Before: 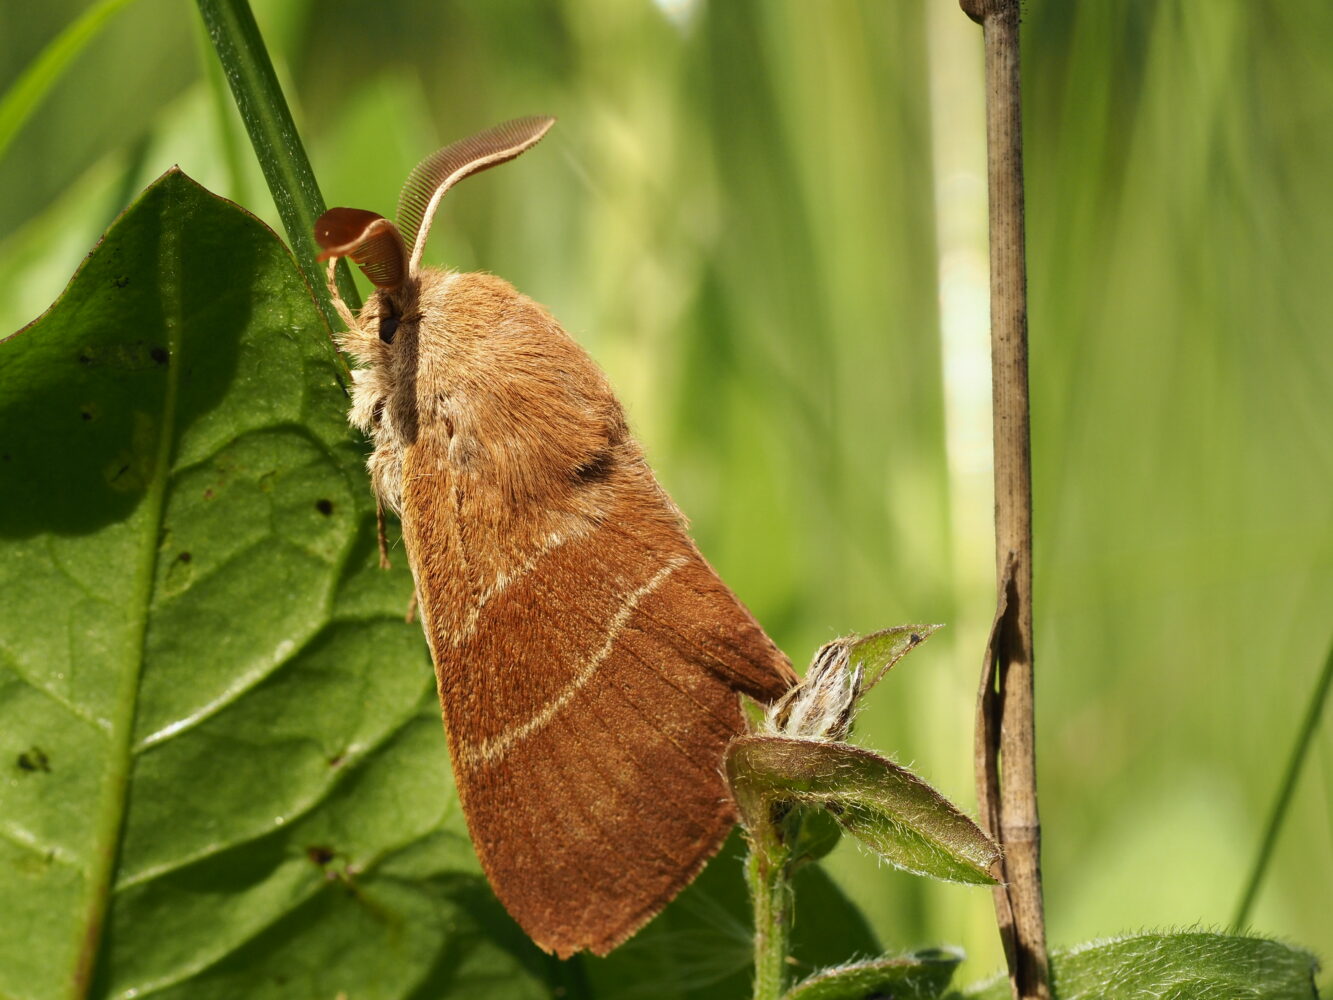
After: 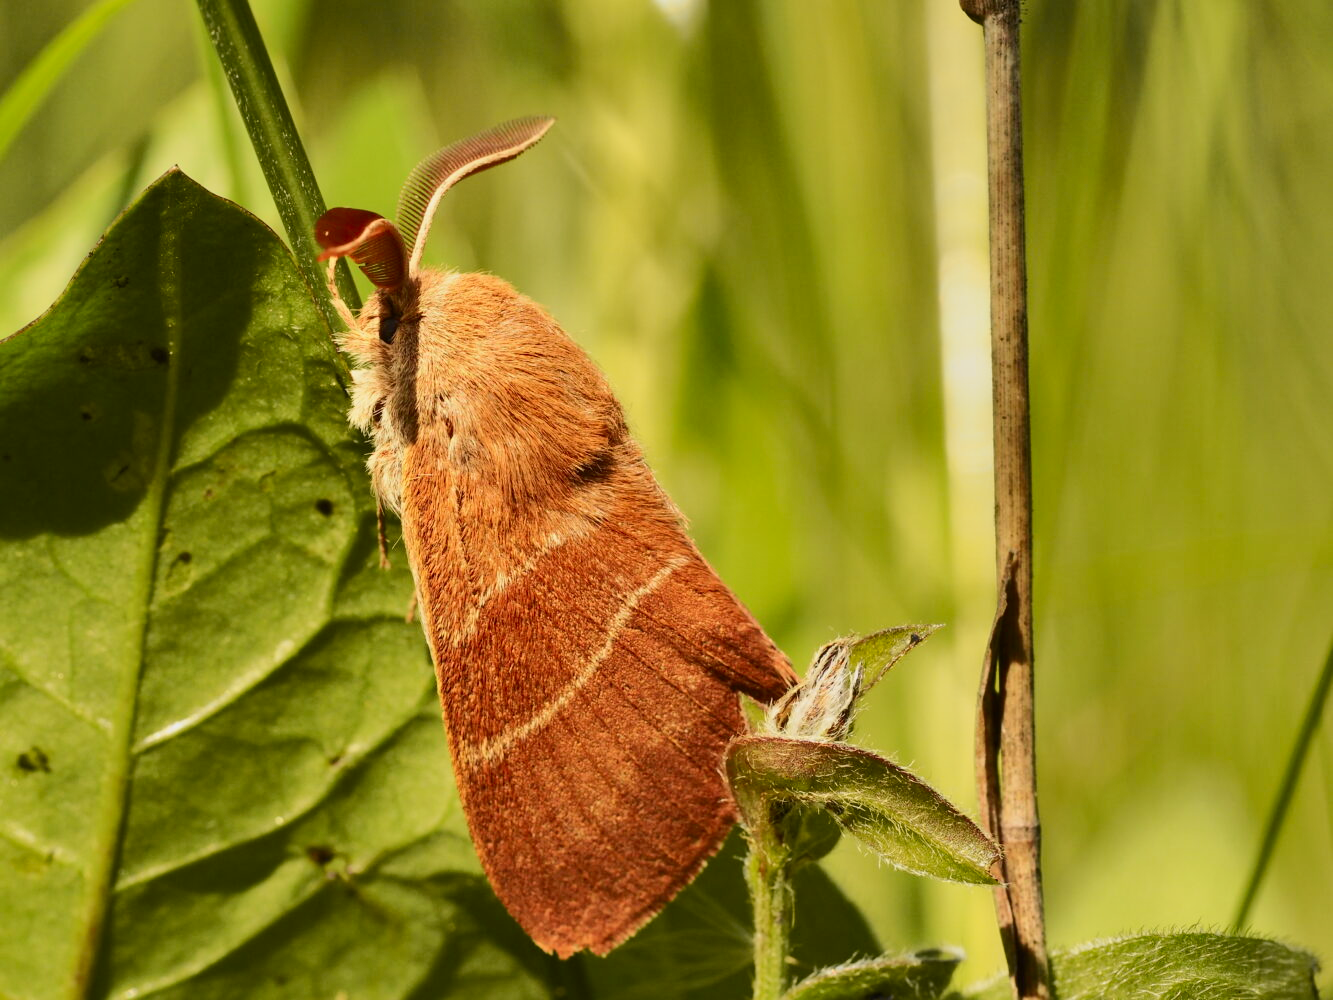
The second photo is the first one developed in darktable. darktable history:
shadows and highlights: radius 107.88, shadows 40.65, highlights -72.61, low approximation 0.01, soften with gaussian
tone curve: curves: ch0 [(0, 0) (0.239, 0.248) (0.508, 0.606) (0.826, 0.855) (1, 0.945)]; ch1 [(0, 0) (0.401, 0.42) (0.442, 0.47) (0.492, 0.498) (0.511, 0.516) (0.555, 0.586) (0.681, 0.739) (1, 1)]; ch2 [(0, 0) (0.411, 0.433) (0.5, 0.504) (0.545, 0.574) (1, 1)], color space Lab, independent channels, preserve colors none
